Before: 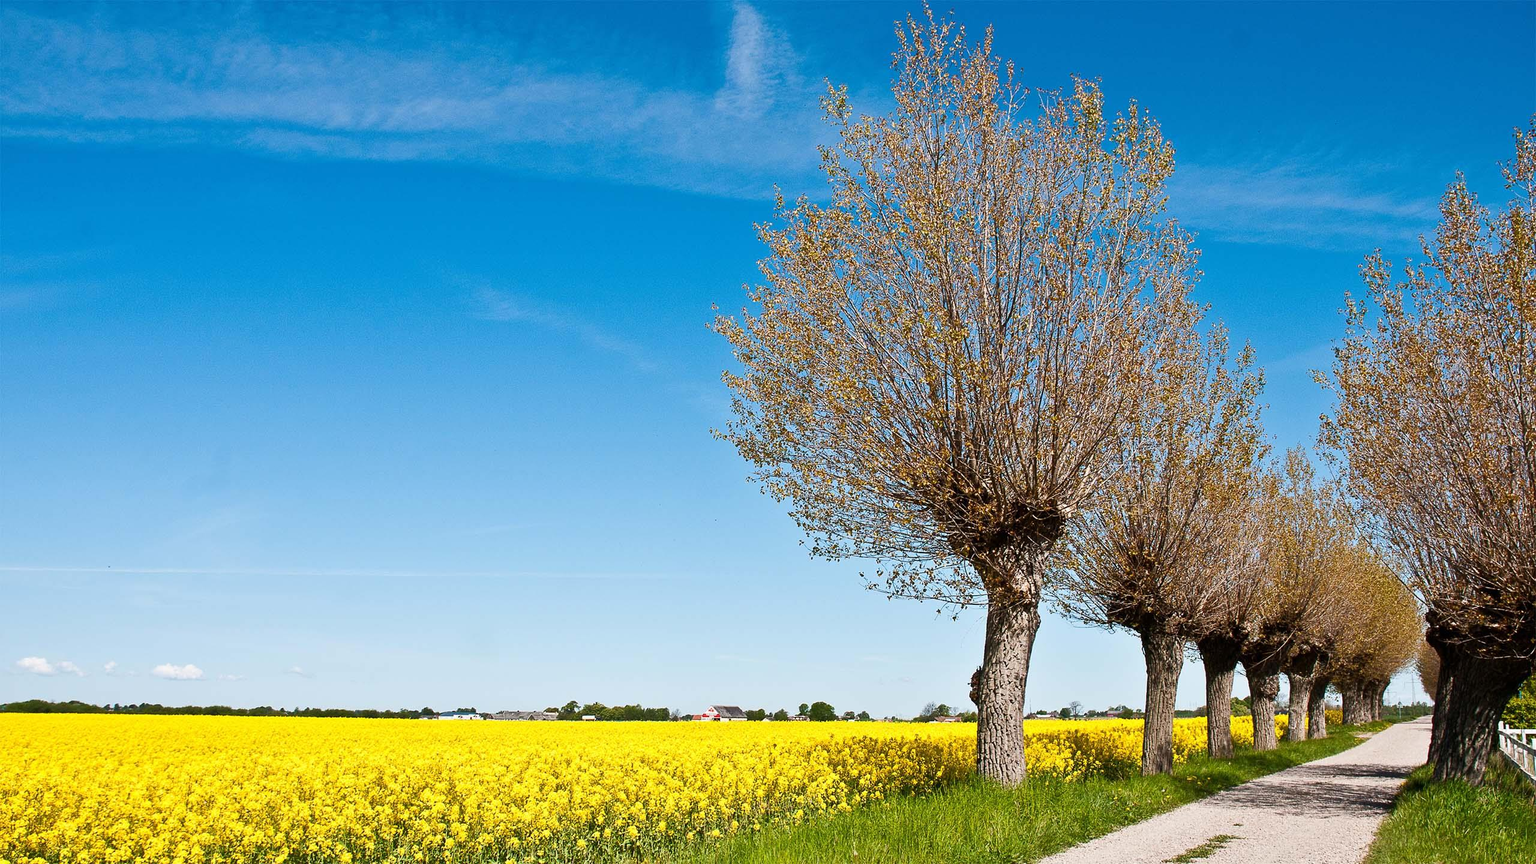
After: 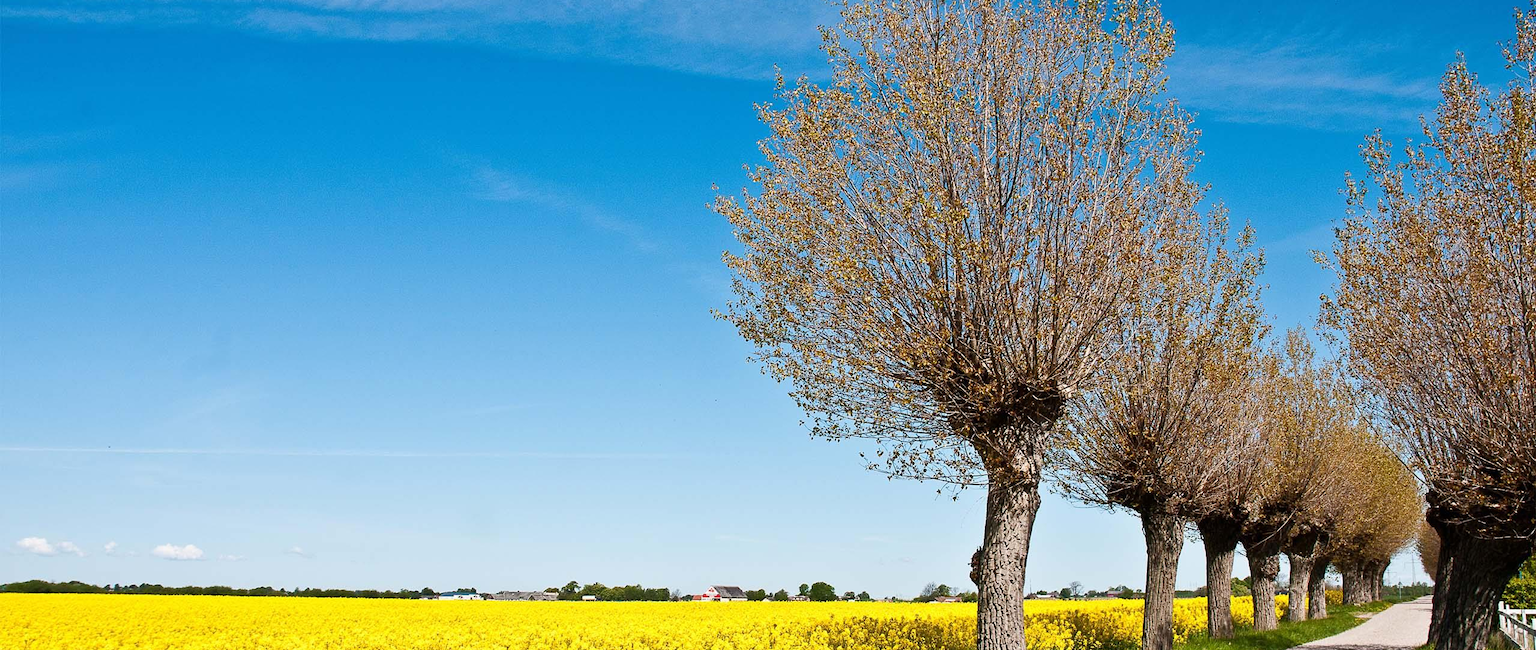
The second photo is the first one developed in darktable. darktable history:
crop: top 13.898%, bottom 10.765%
